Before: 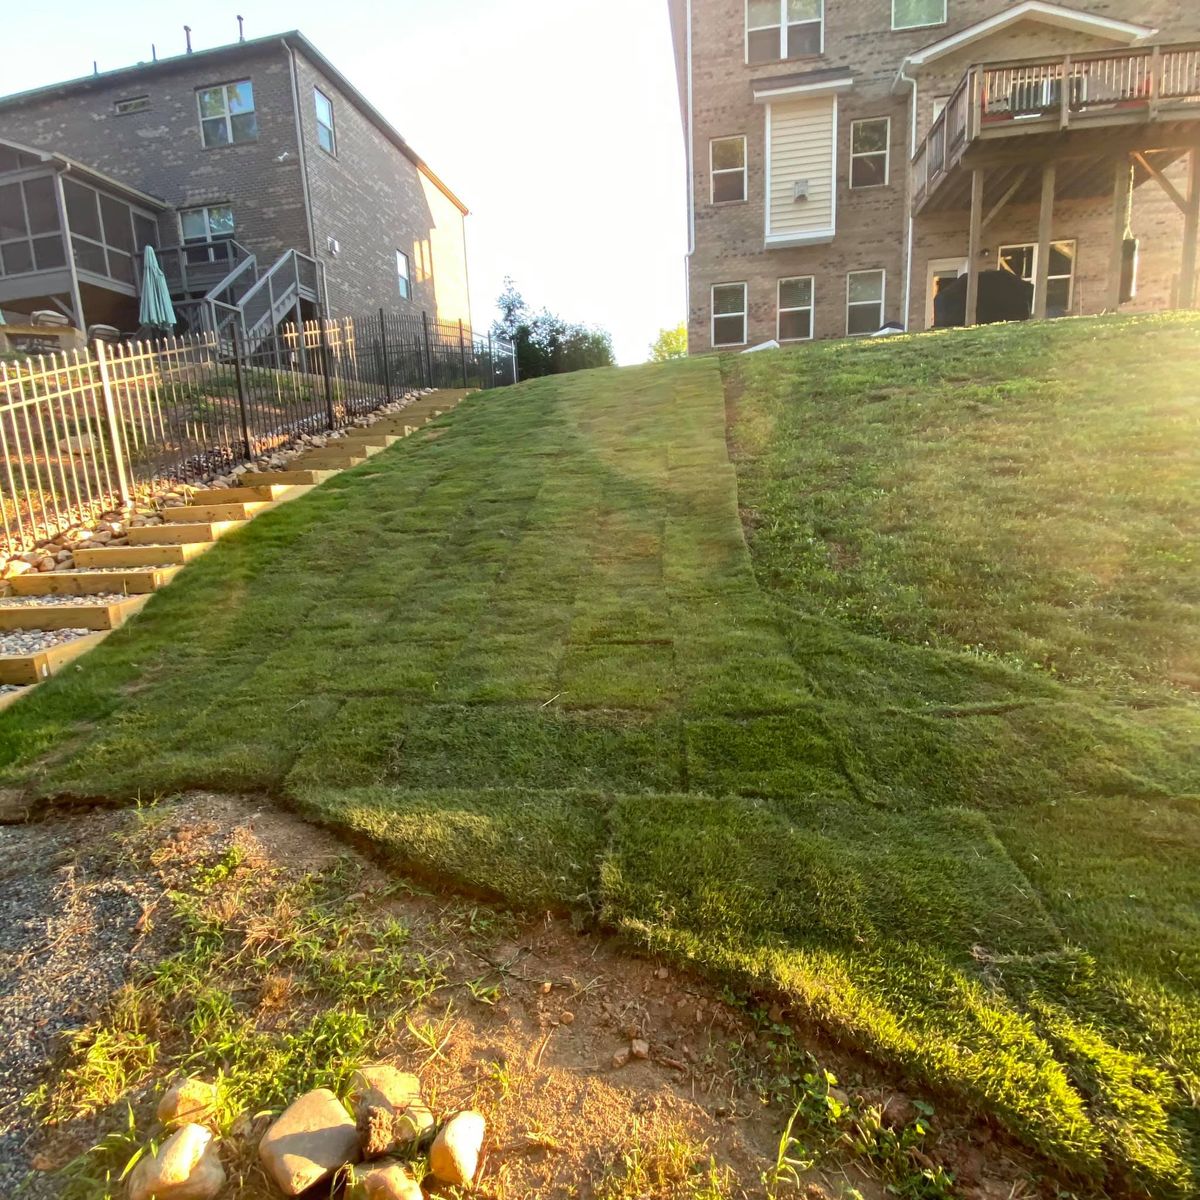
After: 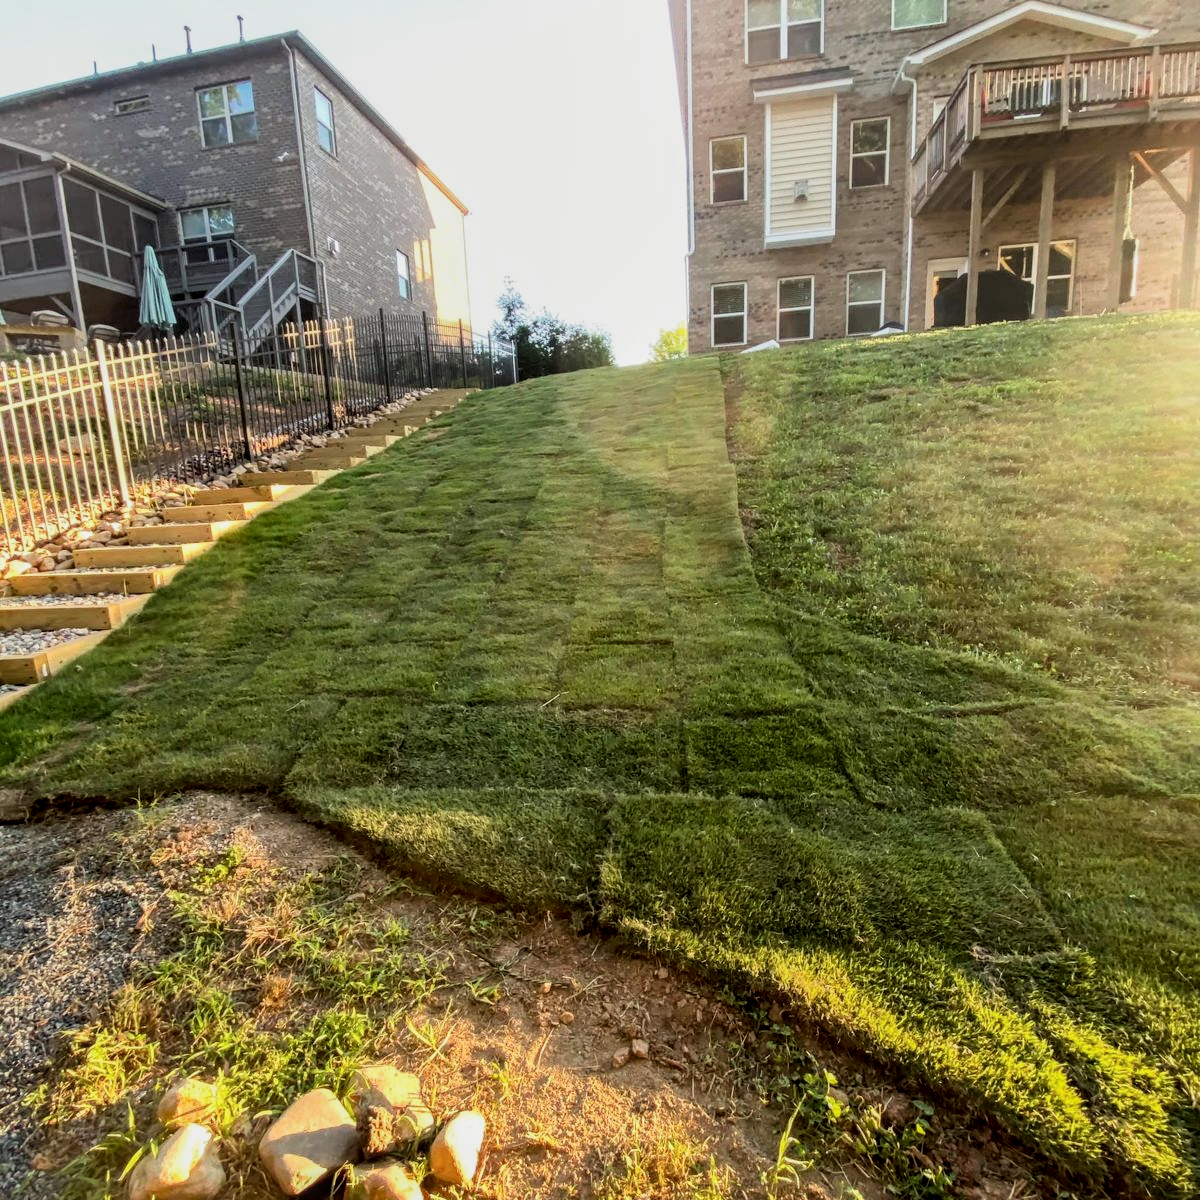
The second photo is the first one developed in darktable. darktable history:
local contrast: on, module defaults
filmic rgb: black relative exposure -16 EV, white relative exposure 5.31 EV, hardness 5.93, contrast 1.253
